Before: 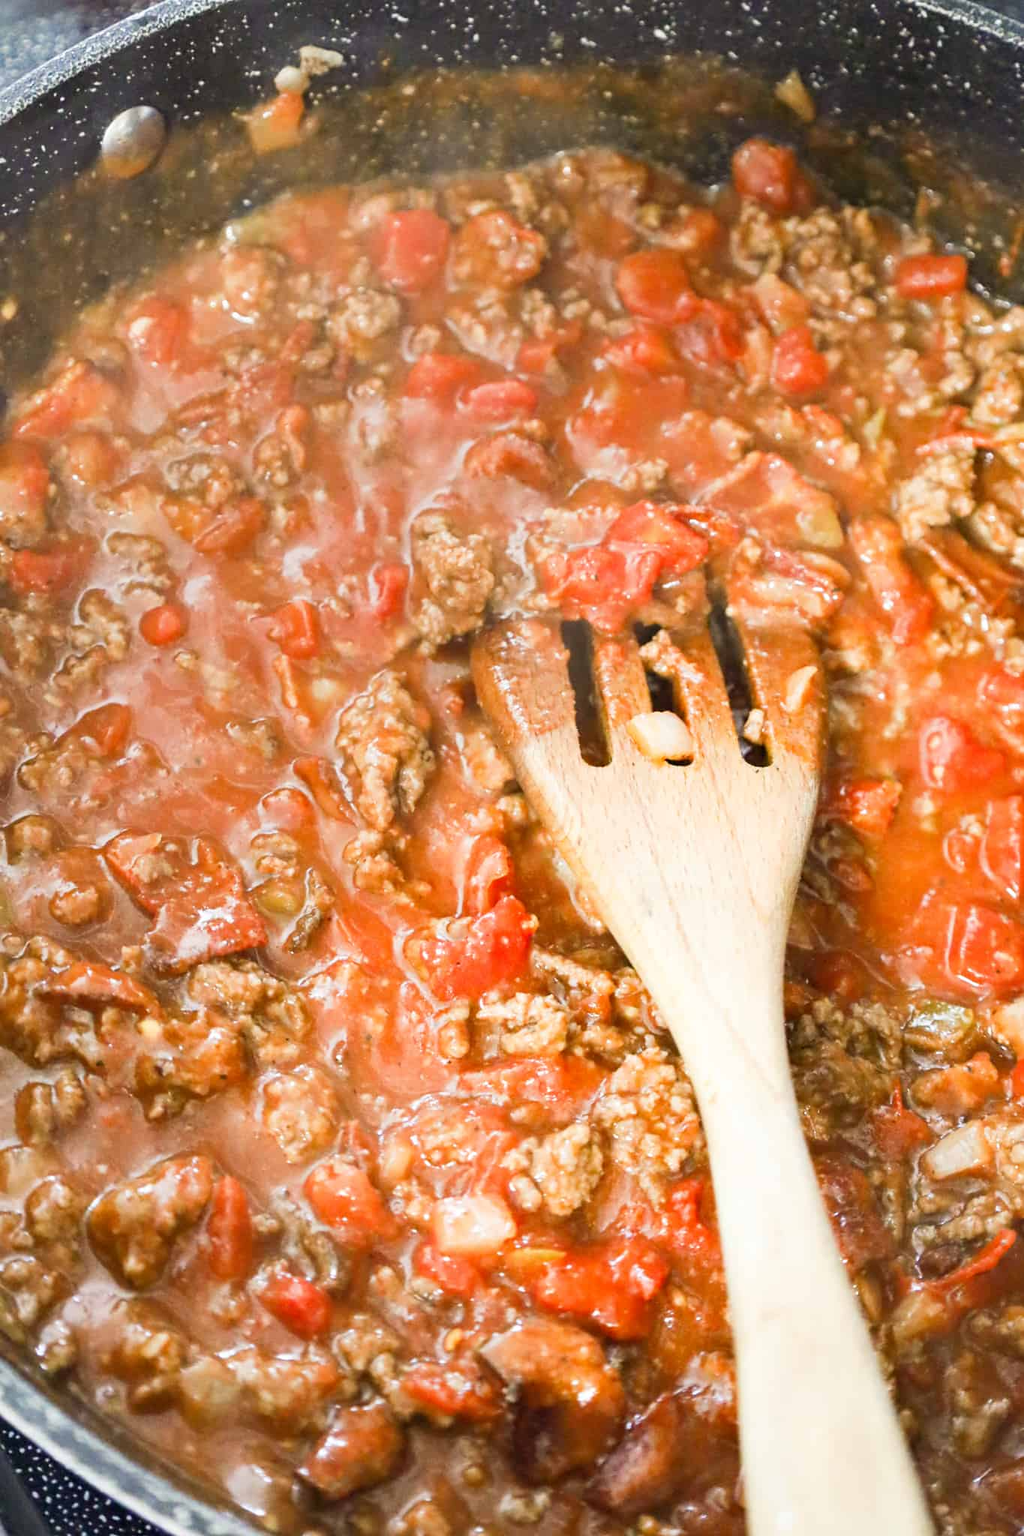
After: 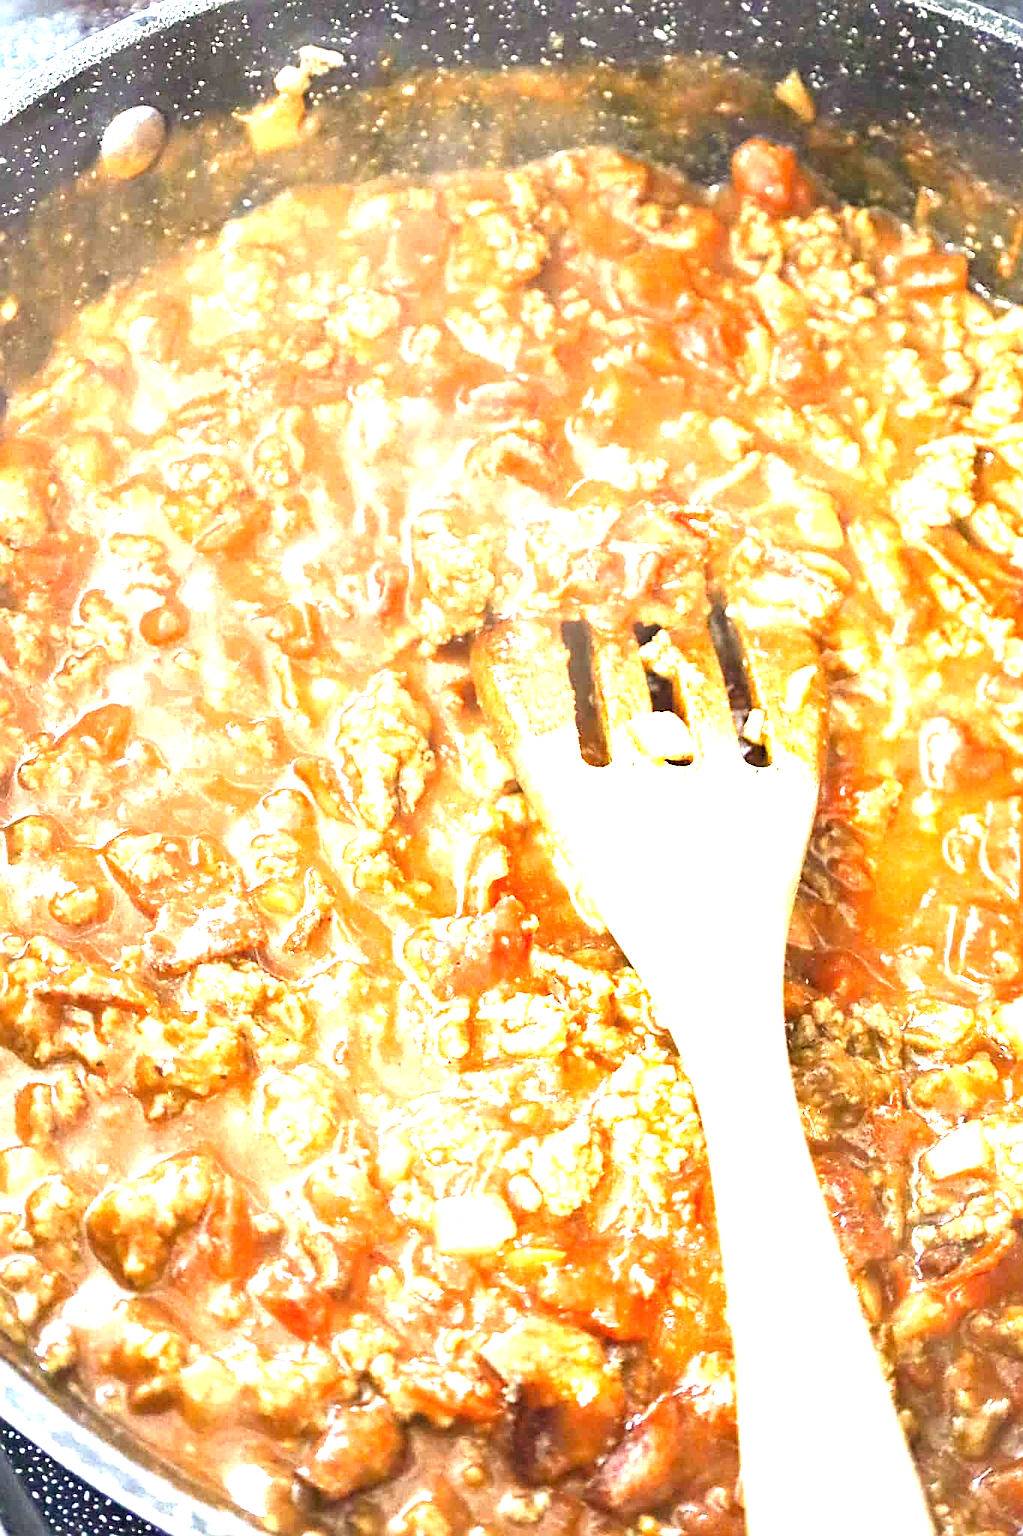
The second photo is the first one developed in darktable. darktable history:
sharpen: on, module defaults
exposure: black level correction 0, exposure 1.756 EV, compensate highlight preservation false
